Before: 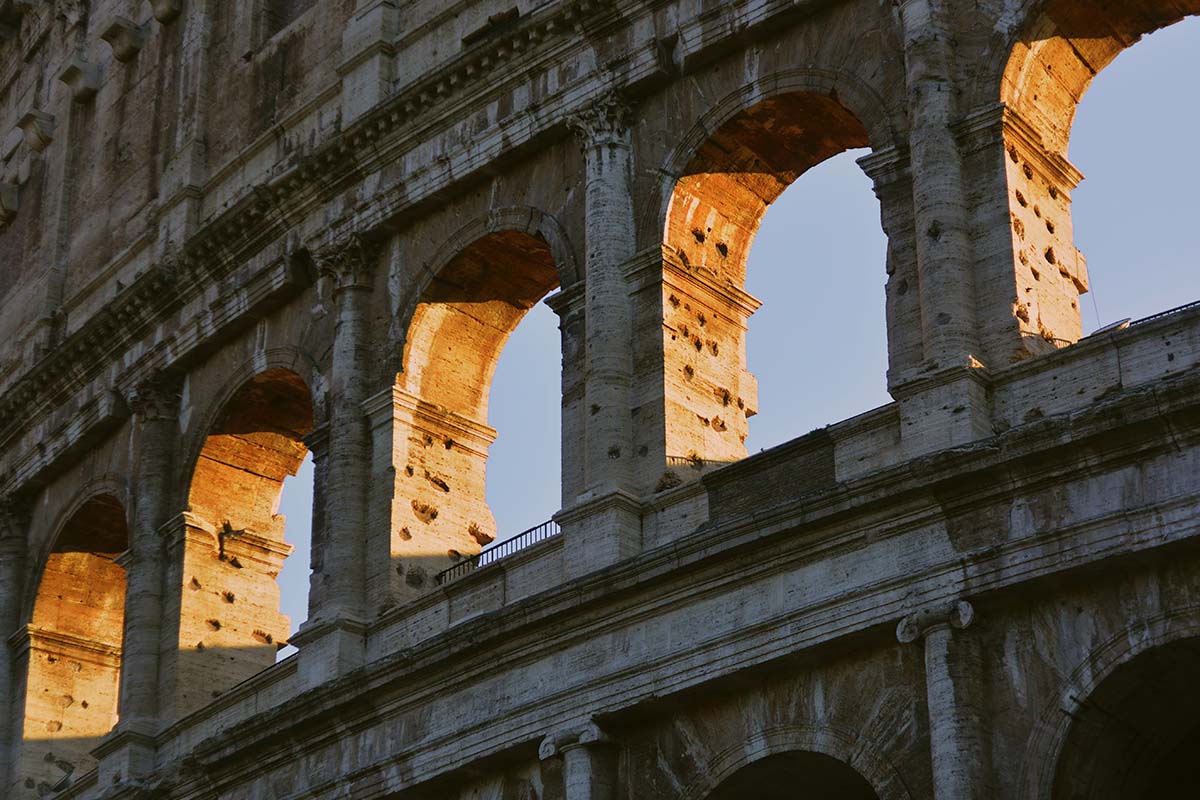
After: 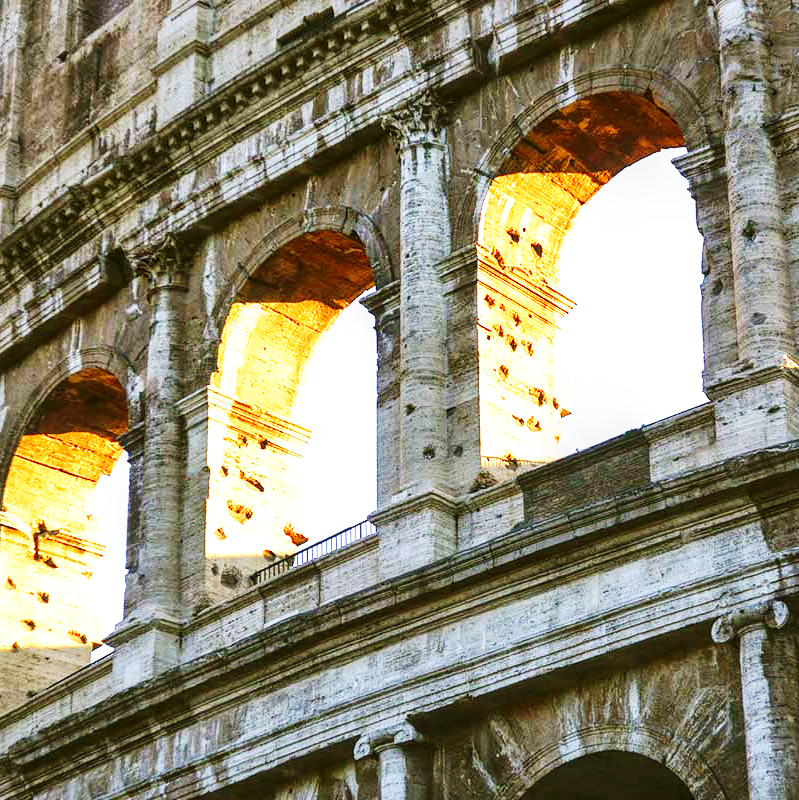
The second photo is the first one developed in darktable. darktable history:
local contrast: on, module defaults
exposure: black level correction 0, exposure 1.198 EV, compensate exposure bias true, compensate highlight preservation false
crop: left 15.419%, right 17.914%
base curve: curves: ch0 [(0, 0) (0.007, 0.004) (0.027, 0.03) (0.046, 0.07) (0.207, 0.54) (0.442, 0.872) (0.673, 0.972) (1, 1)], preserve colors none
